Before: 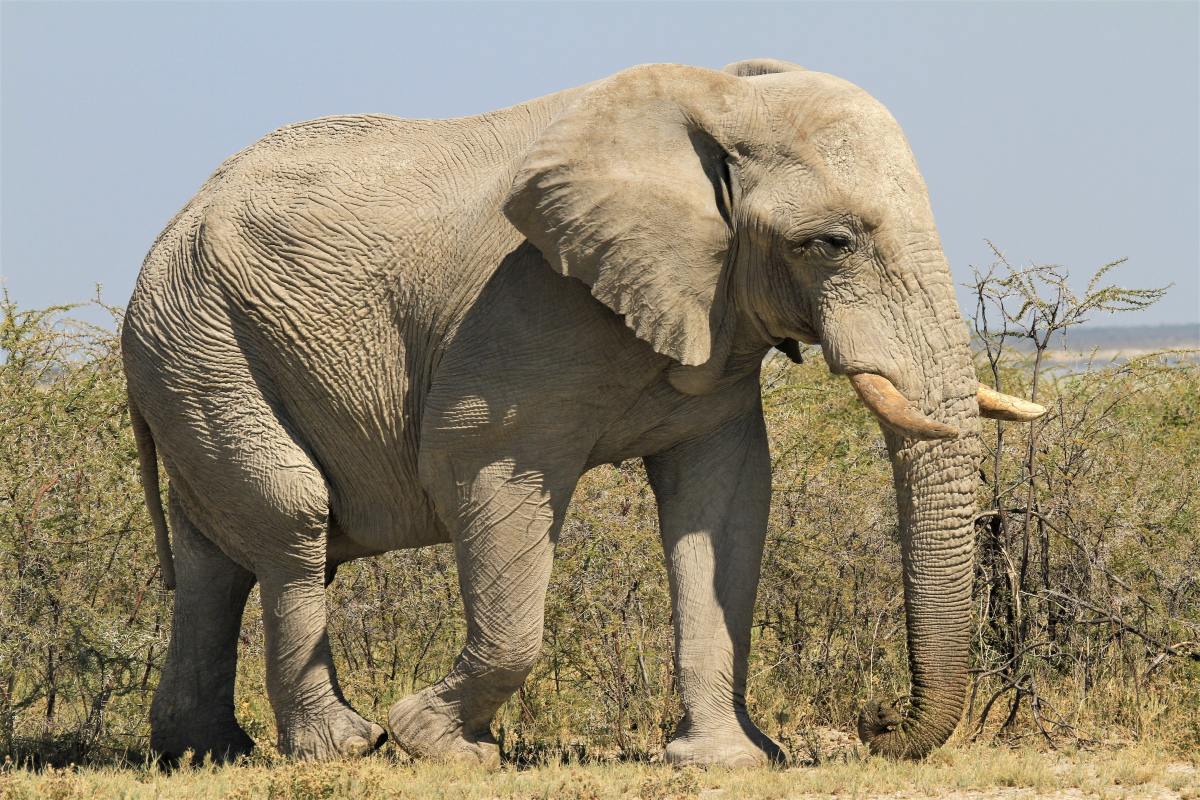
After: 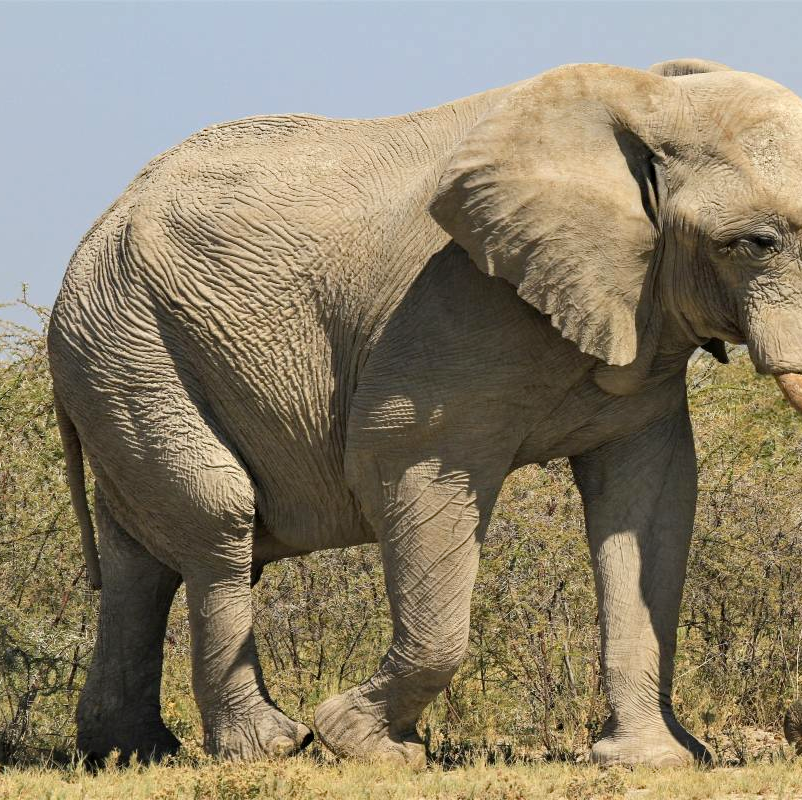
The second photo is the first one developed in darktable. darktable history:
crop and rotate: left 6.241%, right 26.907%
haze removal: adaptive false
